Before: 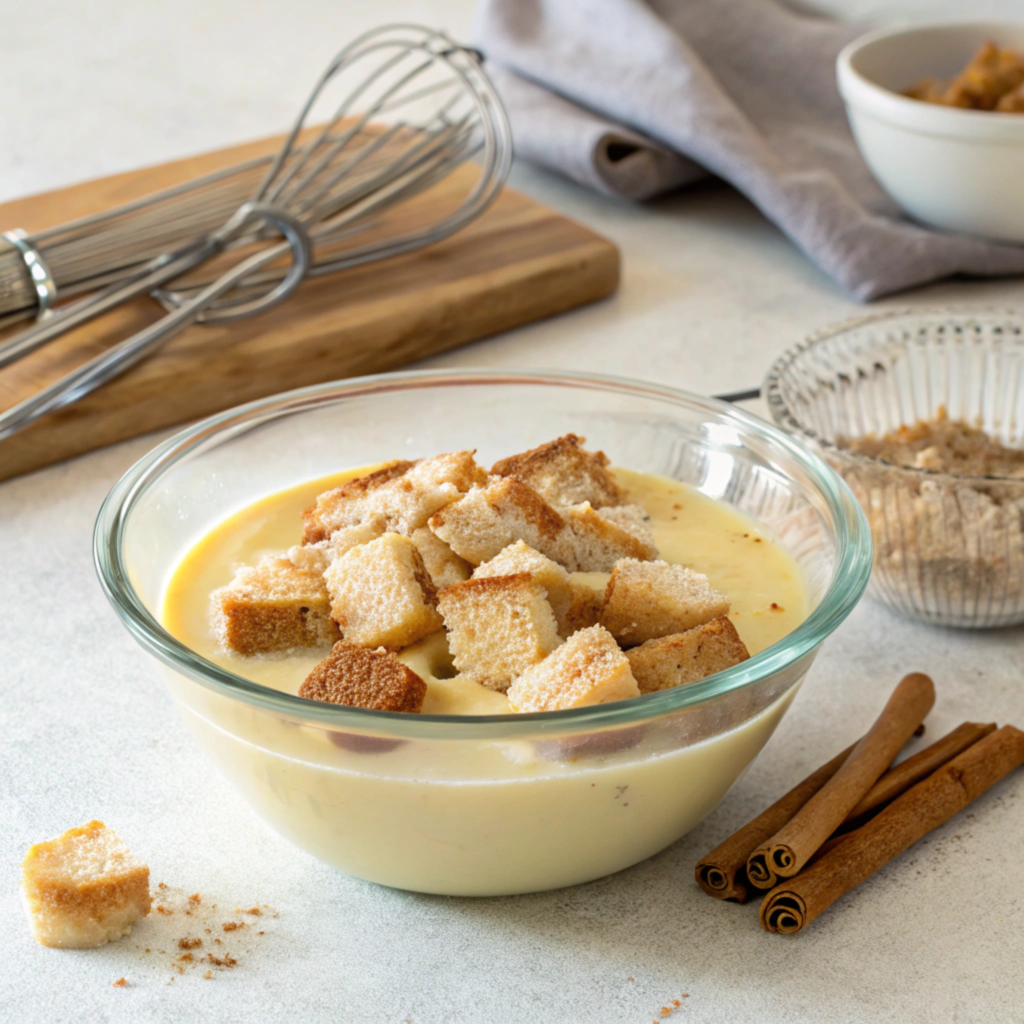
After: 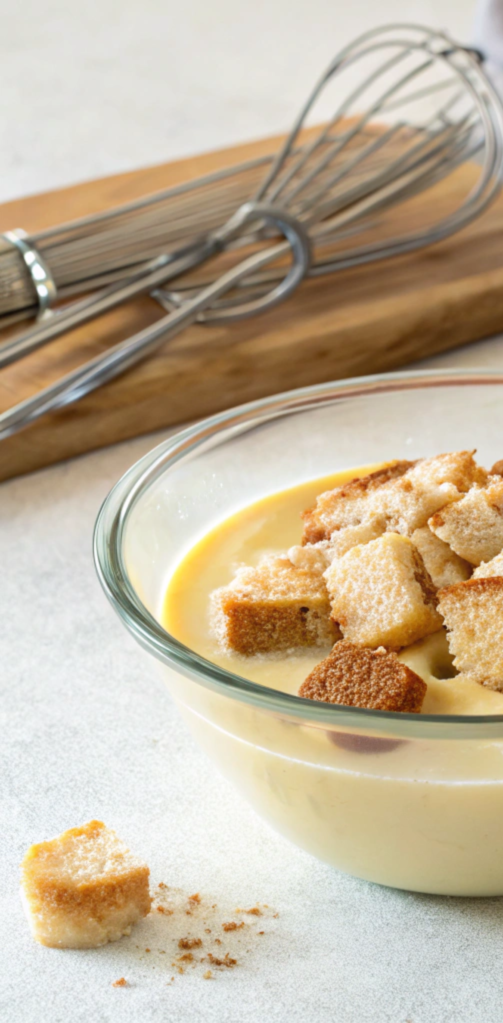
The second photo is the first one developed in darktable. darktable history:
crop and rotate: left 0%, top 0%, right 50.845%
tone equalizer: on, module defaults
